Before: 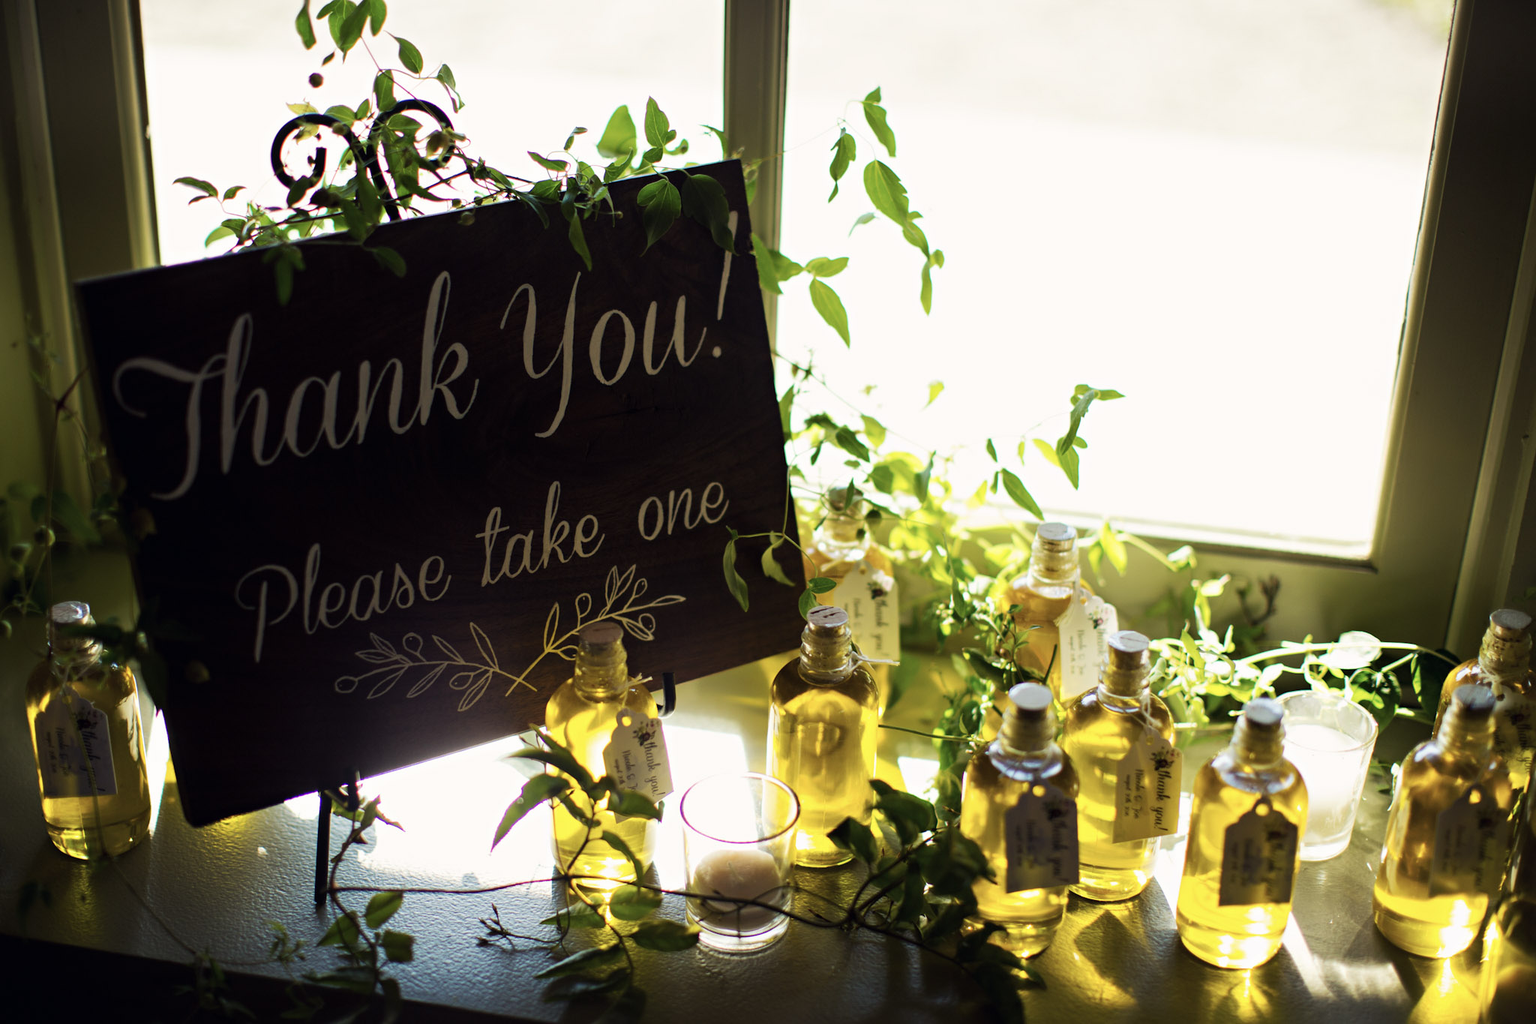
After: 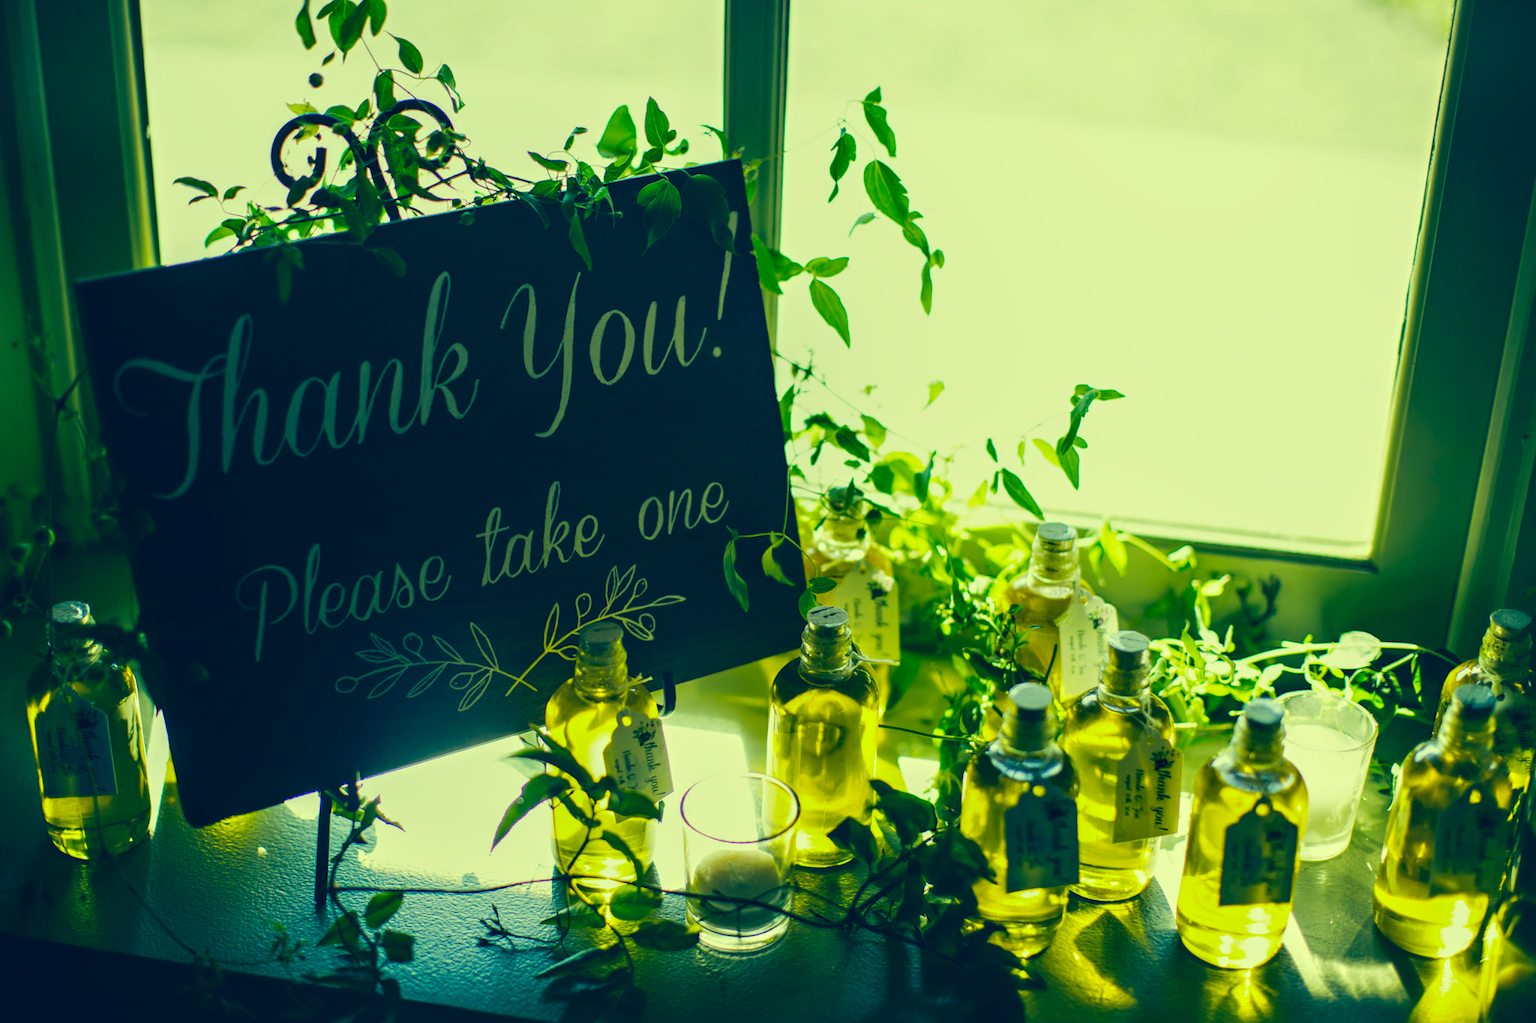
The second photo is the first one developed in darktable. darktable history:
exposure: black level correction 0.001, exposure -0.125 EV, compensate exposure bias true, compensate highlight preservation false
local contrast: on, module defaults
color correction: highlights a* -15.58, highlights b* 40, shadows a* -40, shadows b* -26.18
